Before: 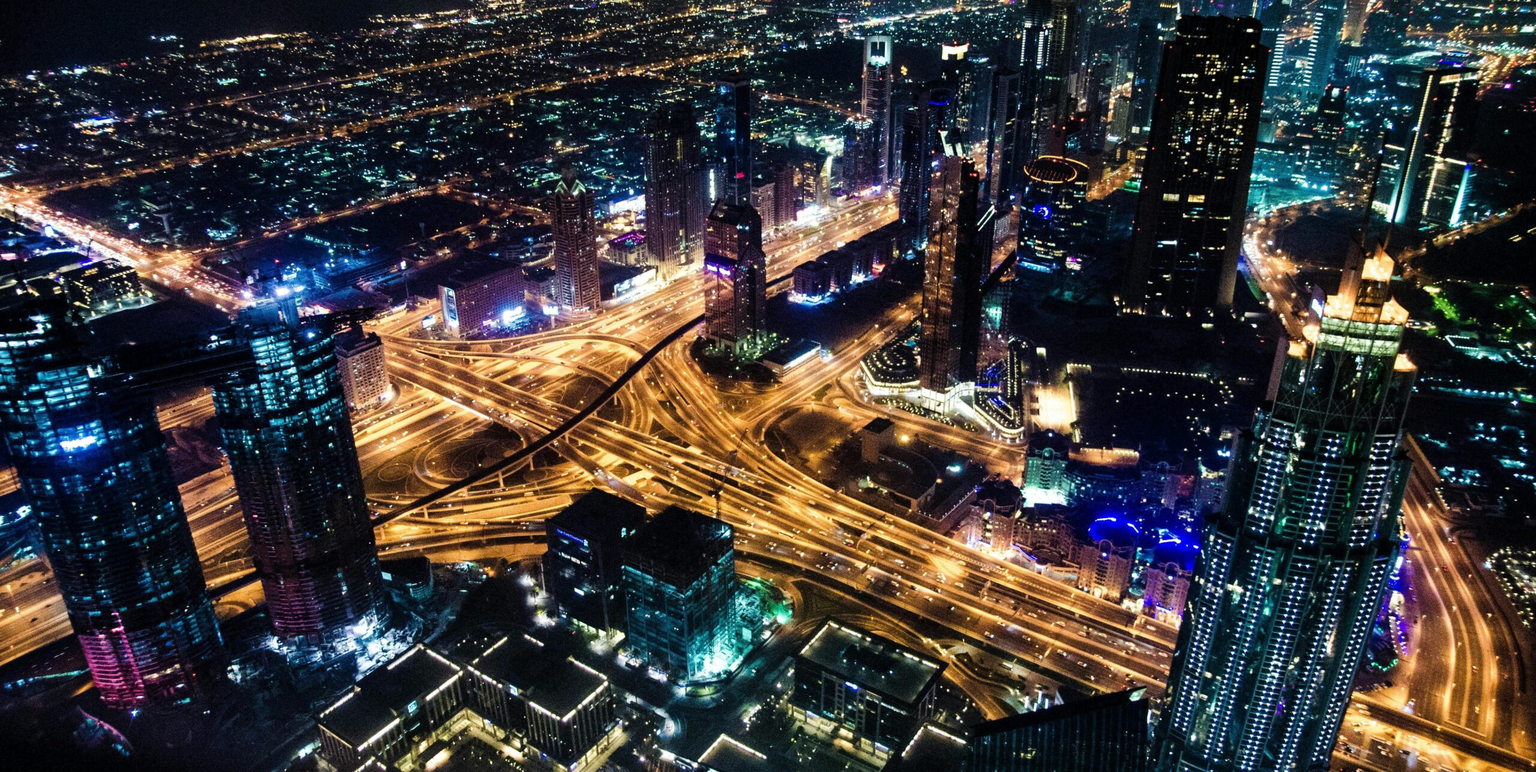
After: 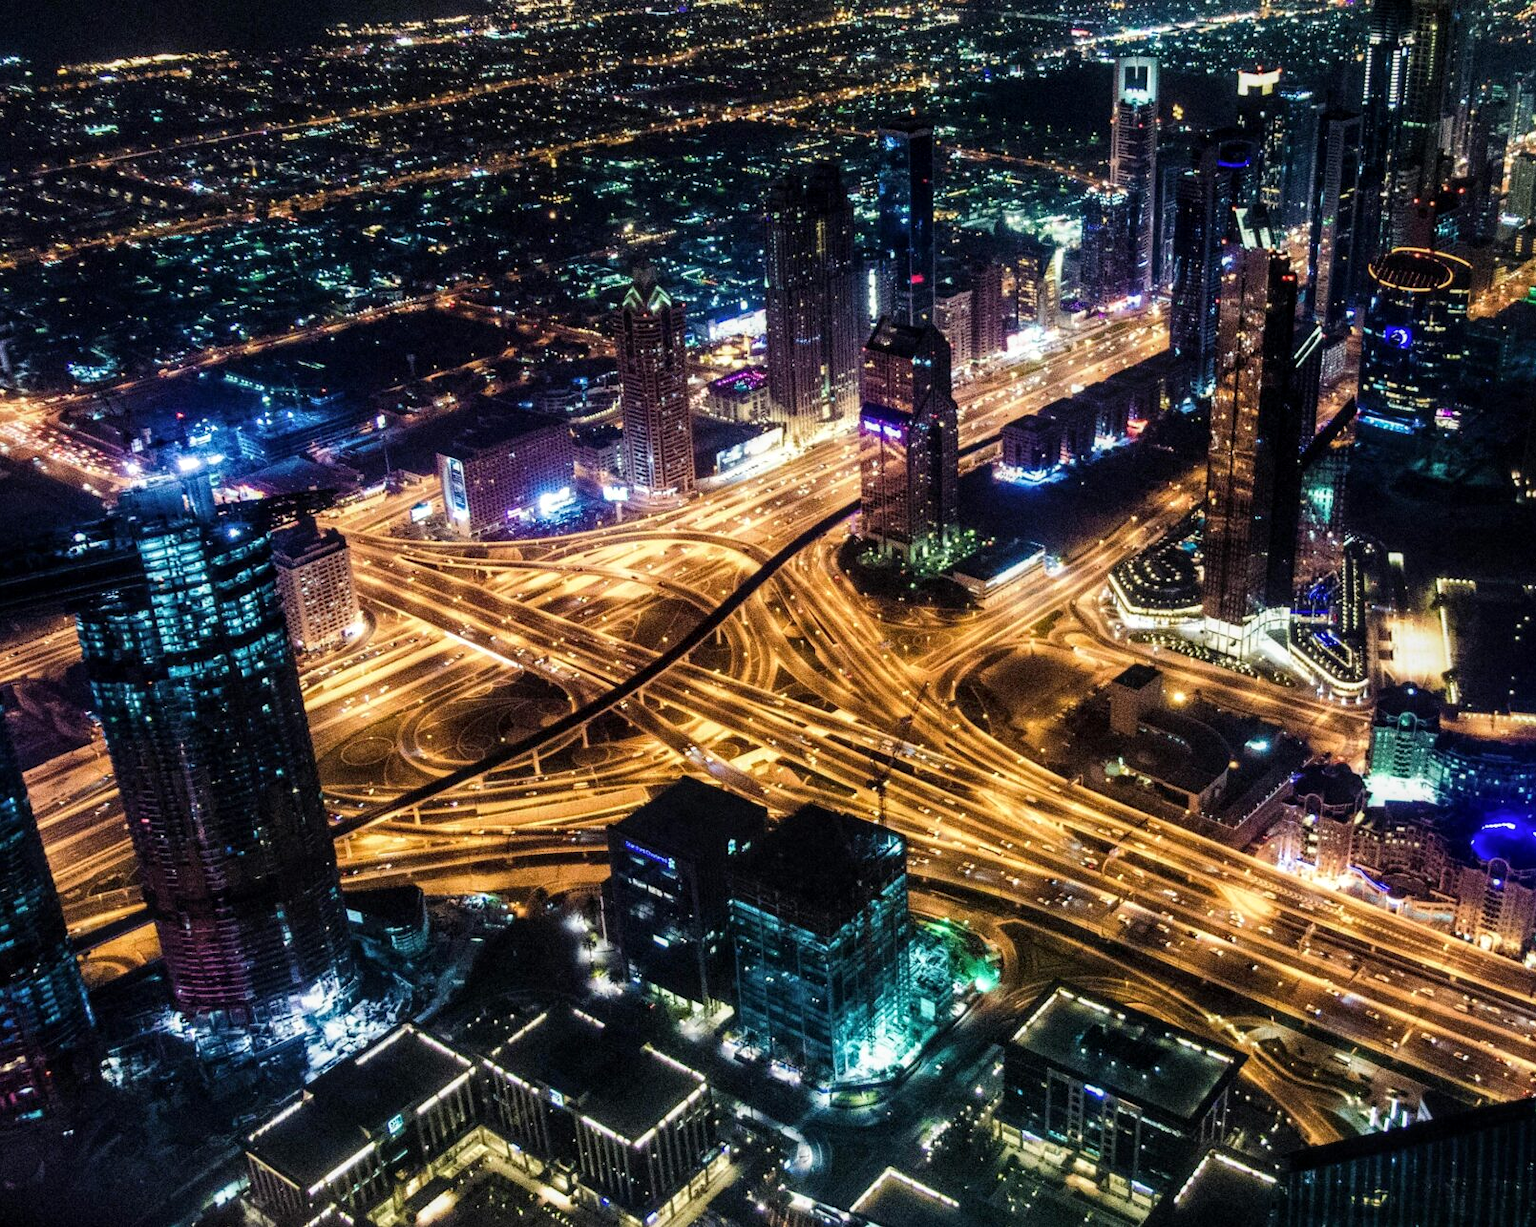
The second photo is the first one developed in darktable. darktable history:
local contrast: on, module defaults
crop: left 10.702%, right 26.422%
